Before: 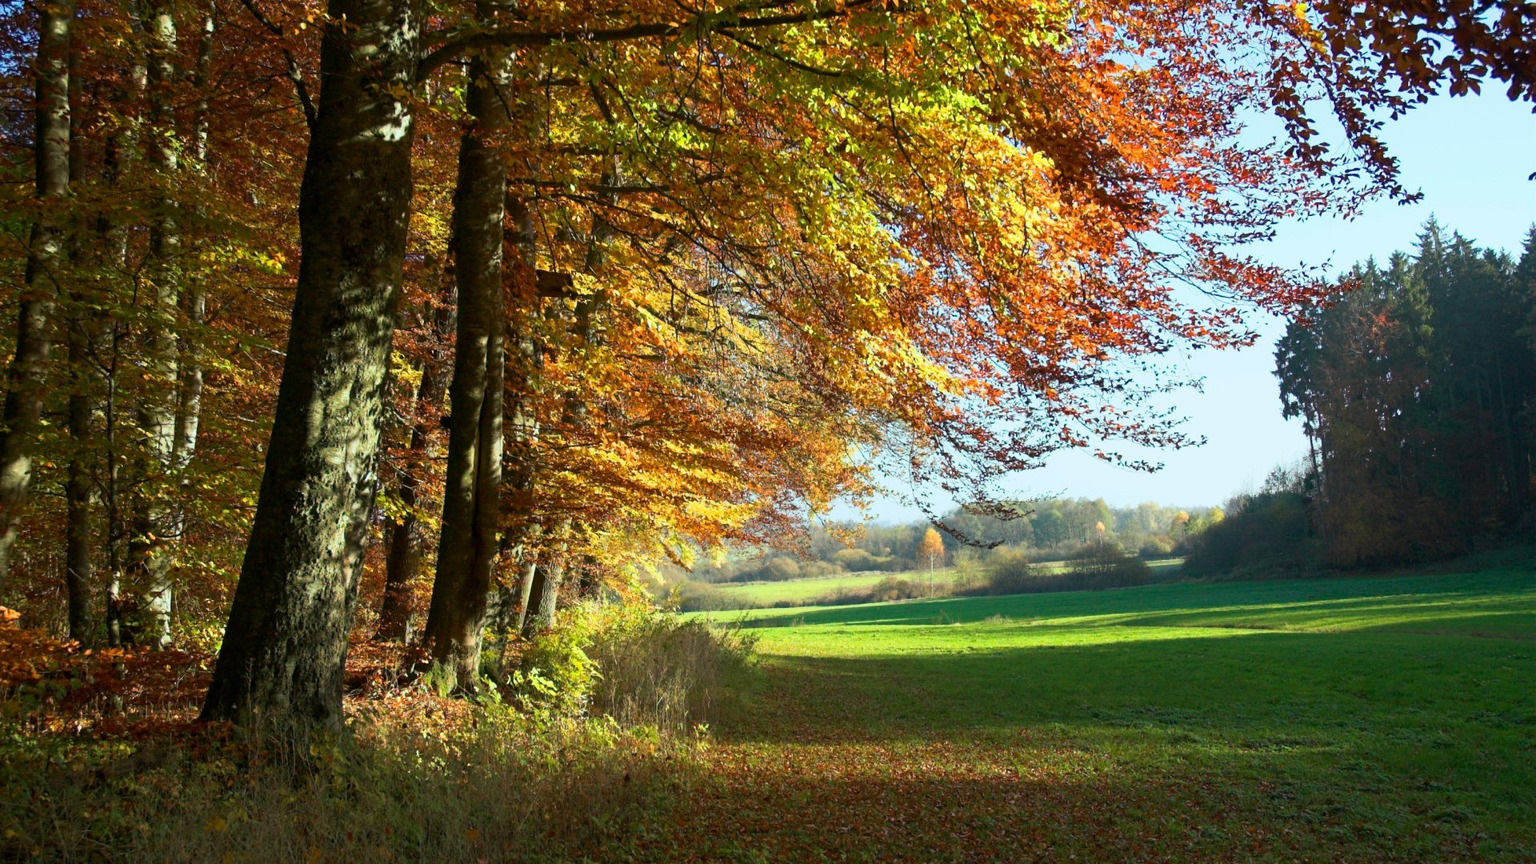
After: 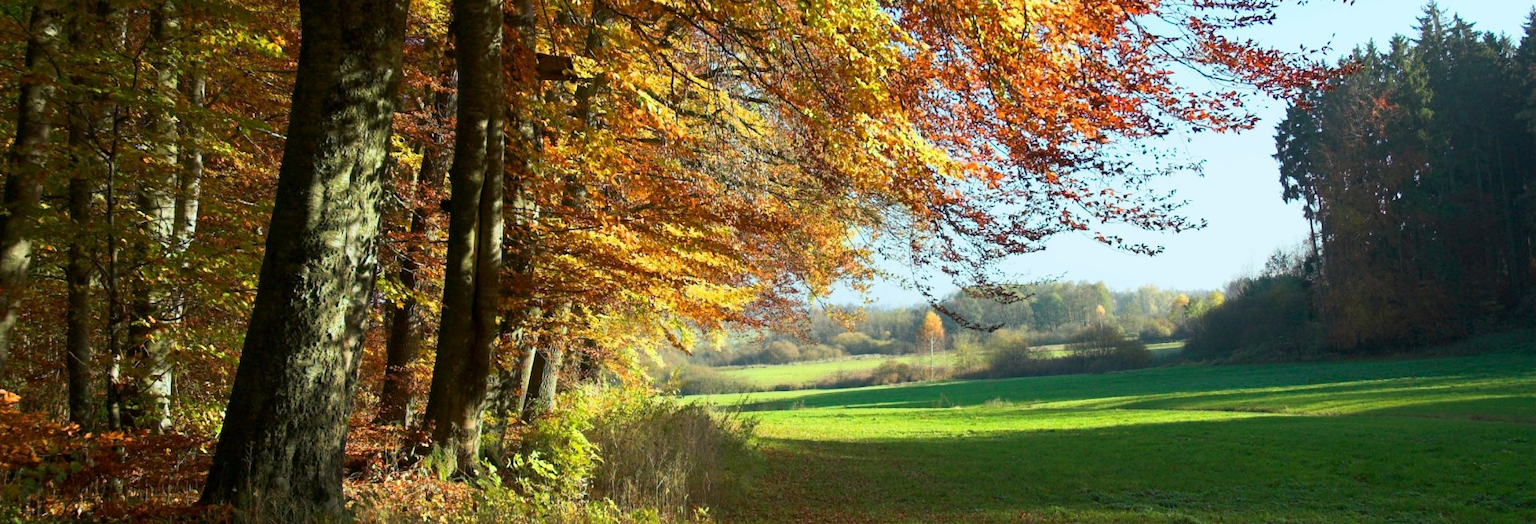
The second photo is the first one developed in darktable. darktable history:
crop and rotate: top 25.17%, bottom 14.013%
